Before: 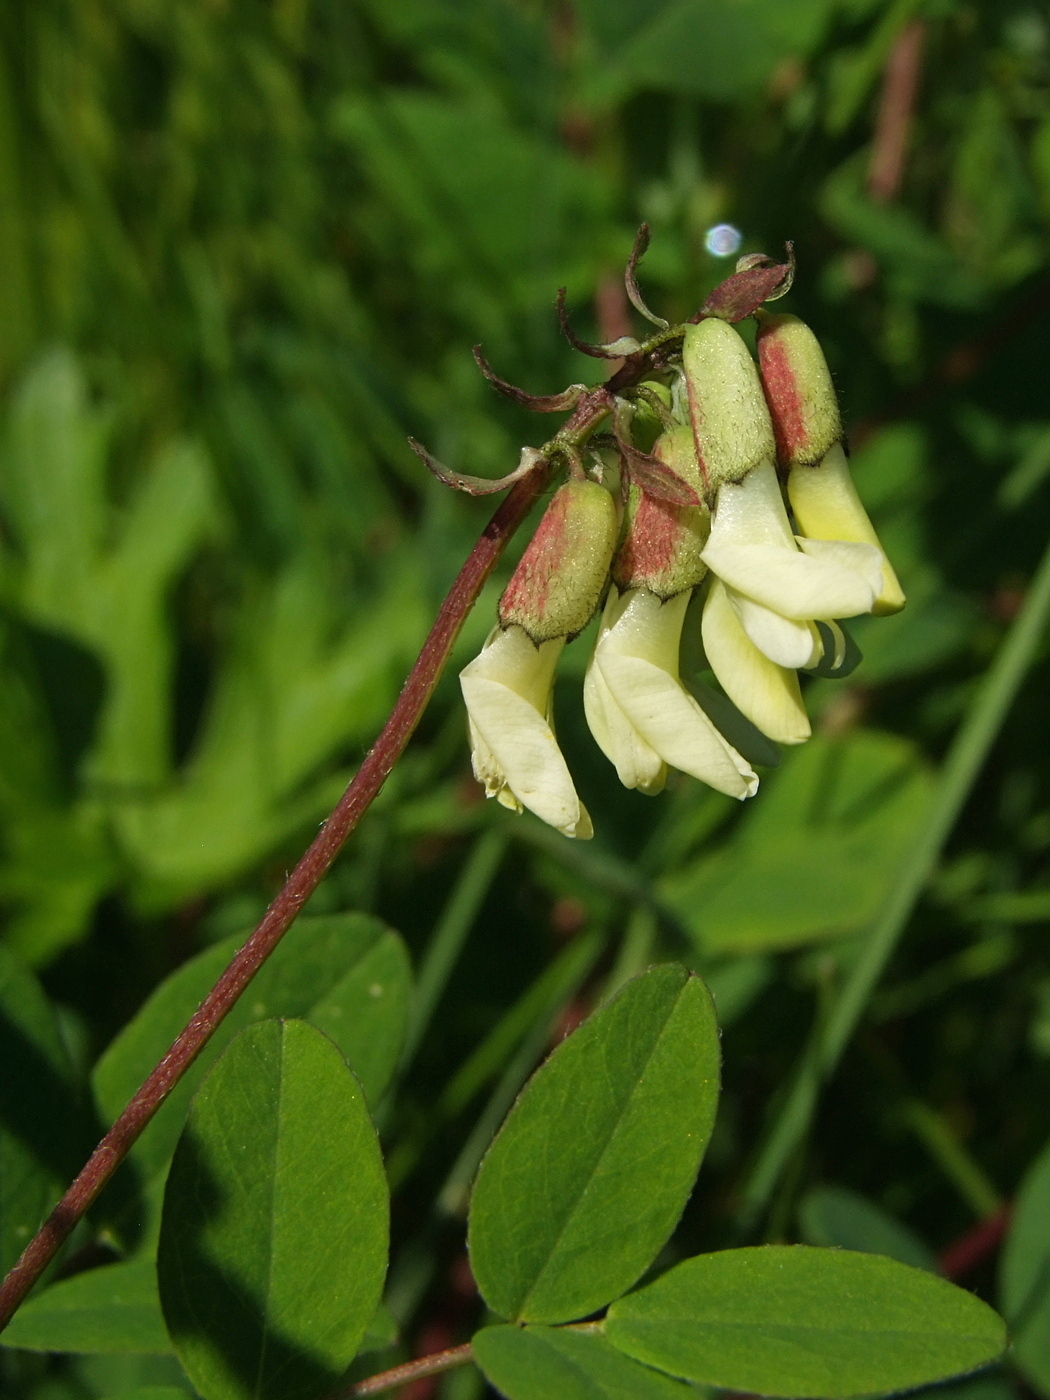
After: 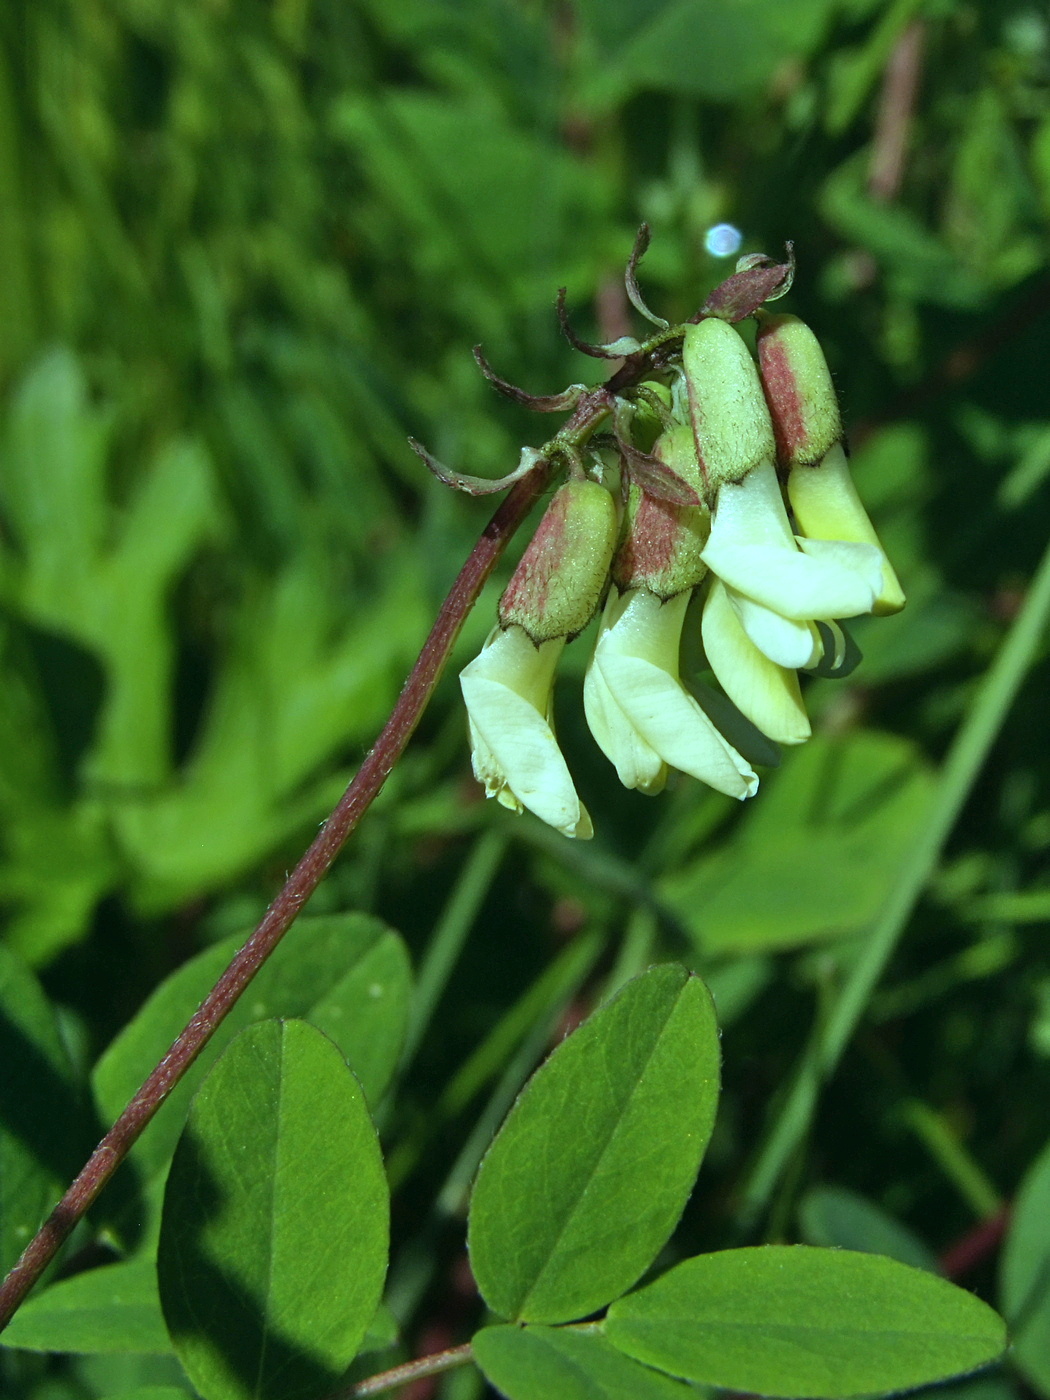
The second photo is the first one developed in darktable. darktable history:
color balance: mode lift, gamma, gain (sRGB), lift [0.997, 0.979, 1.021, 1.011], gamma [1, 1.084, 0.916, 0.998], gain [1, 0.87, 1.13, 1.101], contrast 4.55%, contrast fulcrum 38.24%, output saturation 104.09%
white balance: red 0.926, green 1.003, blue 1.133
shadows and highlights: white point adjustment 1, soften with gaussian
